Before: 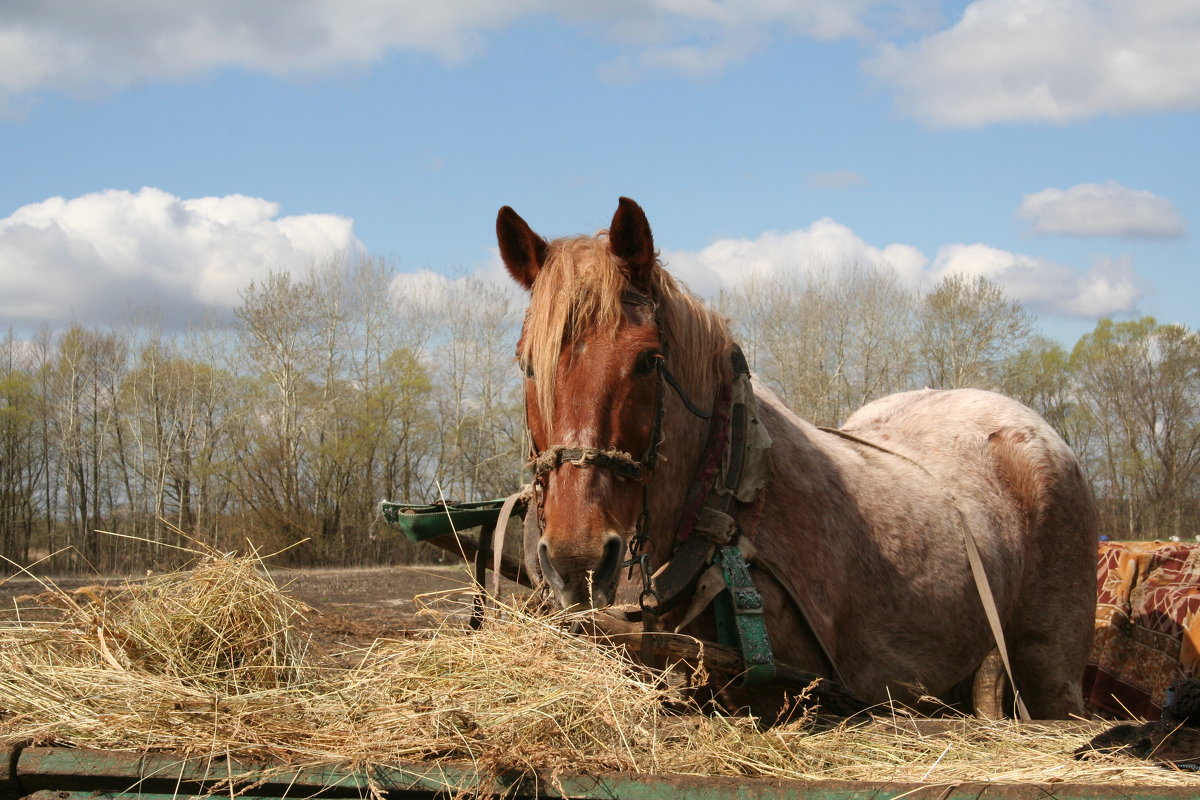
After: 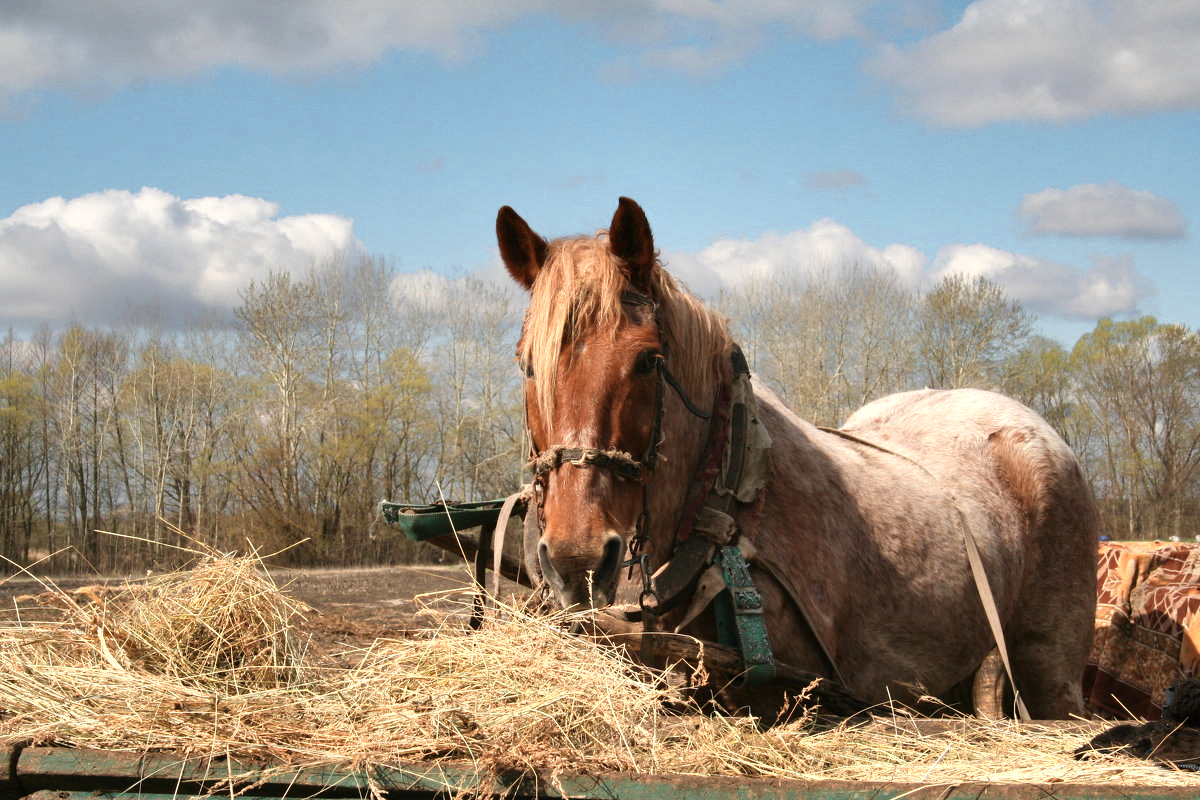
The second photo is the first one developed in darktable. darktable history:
exposure: exposure 0.028 EV, compensate highlight preservation false
shadows and highlights: low approximation 0.01, soften with gaussian
tone equalizer: edges refinement/feathering 500, mask exposure compensation -1.57 EV, preserve details no
color zones: curves: ch0 [(0.018, 0.548) (0.197, 0.654) (0.425, 0.447) (0.605, 0.658) (0.732, 0.579)]; ch1 [(0.105, 0.531) (0.224, 0.531) (0.386, 0.39) (0.618, 0.456) (0.732, 0.456) (0.956, 0.421)]; ch2 [(0.039, 0.583) (0.215, 0.465) (0.399, 0.544) (0.465, 0.548) (0.614, 0.447) (0.724, 0.43) (0.882, 0.623) (0.956, 0.632)]
